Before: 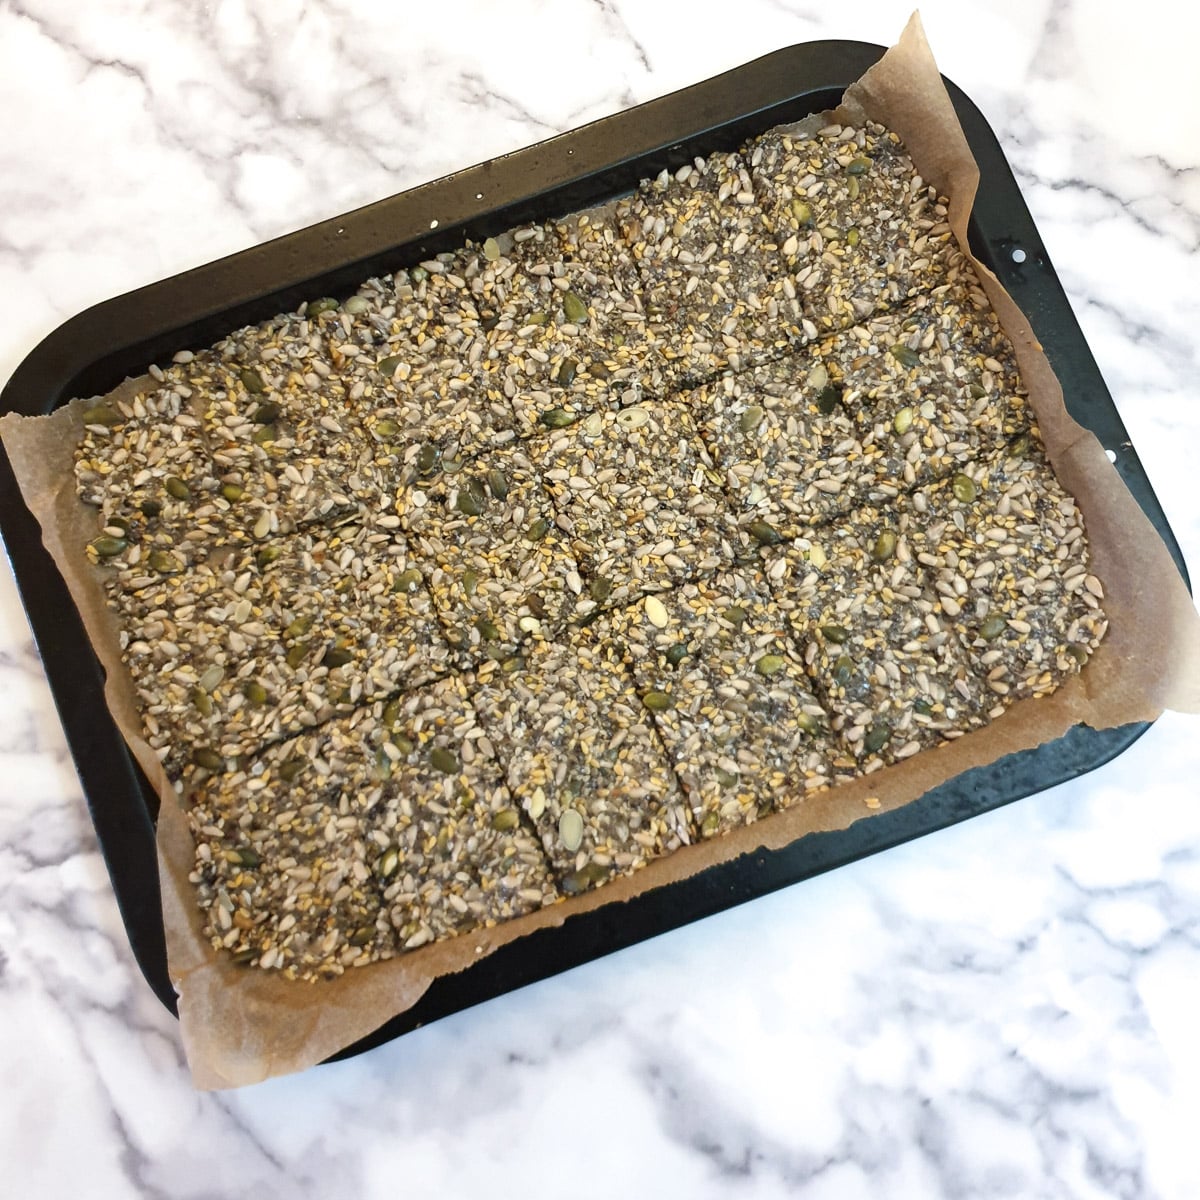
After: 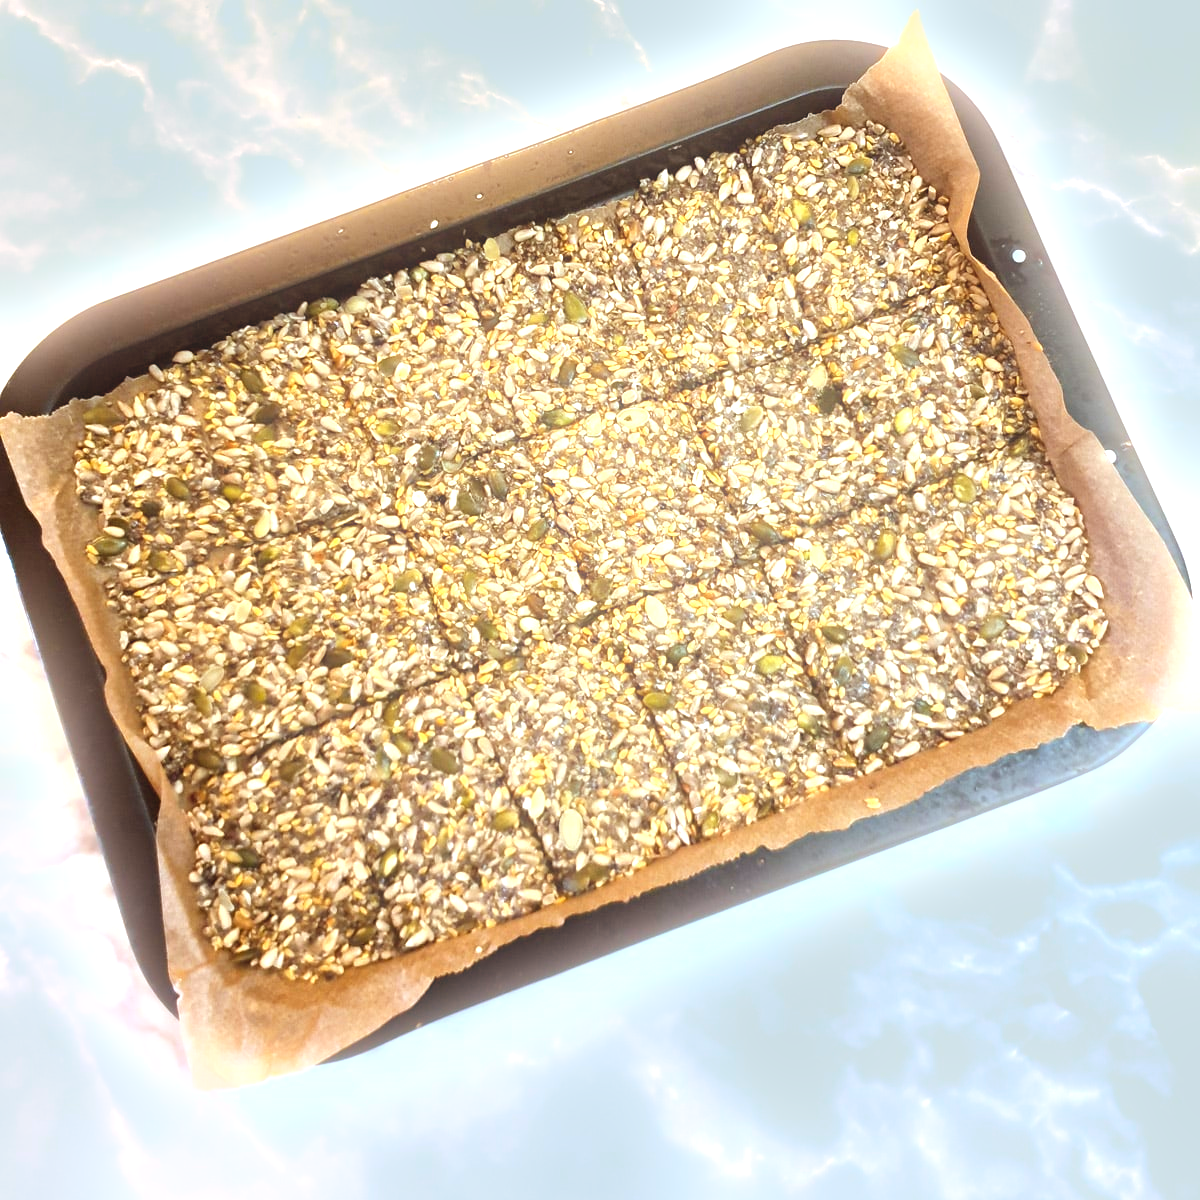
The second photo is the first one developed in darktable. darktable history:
exposure: black level correction 0, exposure 1 EV, compensate exposure bias true, compensate highlight preservation false
rotate and perspective: automatic cropping original format, crop left 0, crop top 0
rgb levels: mode RGB, independent channels, levels [[0, 0.5, 1], [0, 0.521, 1], [0, 0.536, 1]]
bloom: size 9%, threshold 100%, strength 7%
local contrast: mode bilateral grid, contrast 20, coarseness 50, detail 132%, midtone range 0.2
